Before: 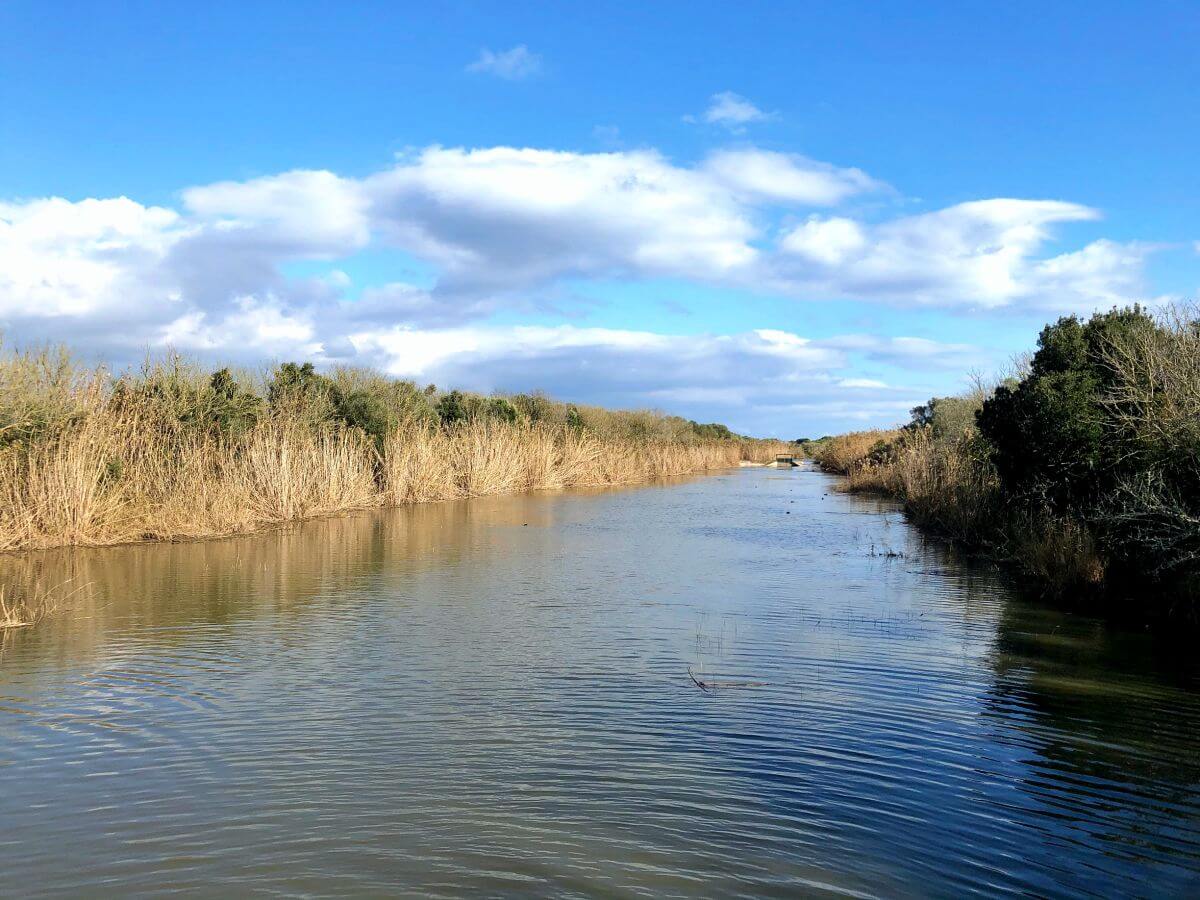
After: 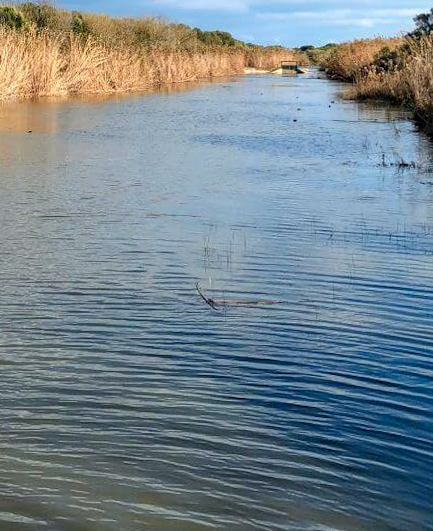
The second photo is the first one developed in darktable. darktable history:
crop: left 40.878%, top 39.176%, right 25.993%, bottom 3.081%
local contrast: on, module defaults
rotate and perspective: rotation 0.128°, lens shift (vertical) -0.181, lens shift (horizontal) -0.044, shear 0.001, automatic cropping off
color zones: curves: ch1 [(0.235, 0.558) (0.75, 0.5)]; ch2 [(0.25, 0.462) (0.749, 0.457)], mix 25.94%
